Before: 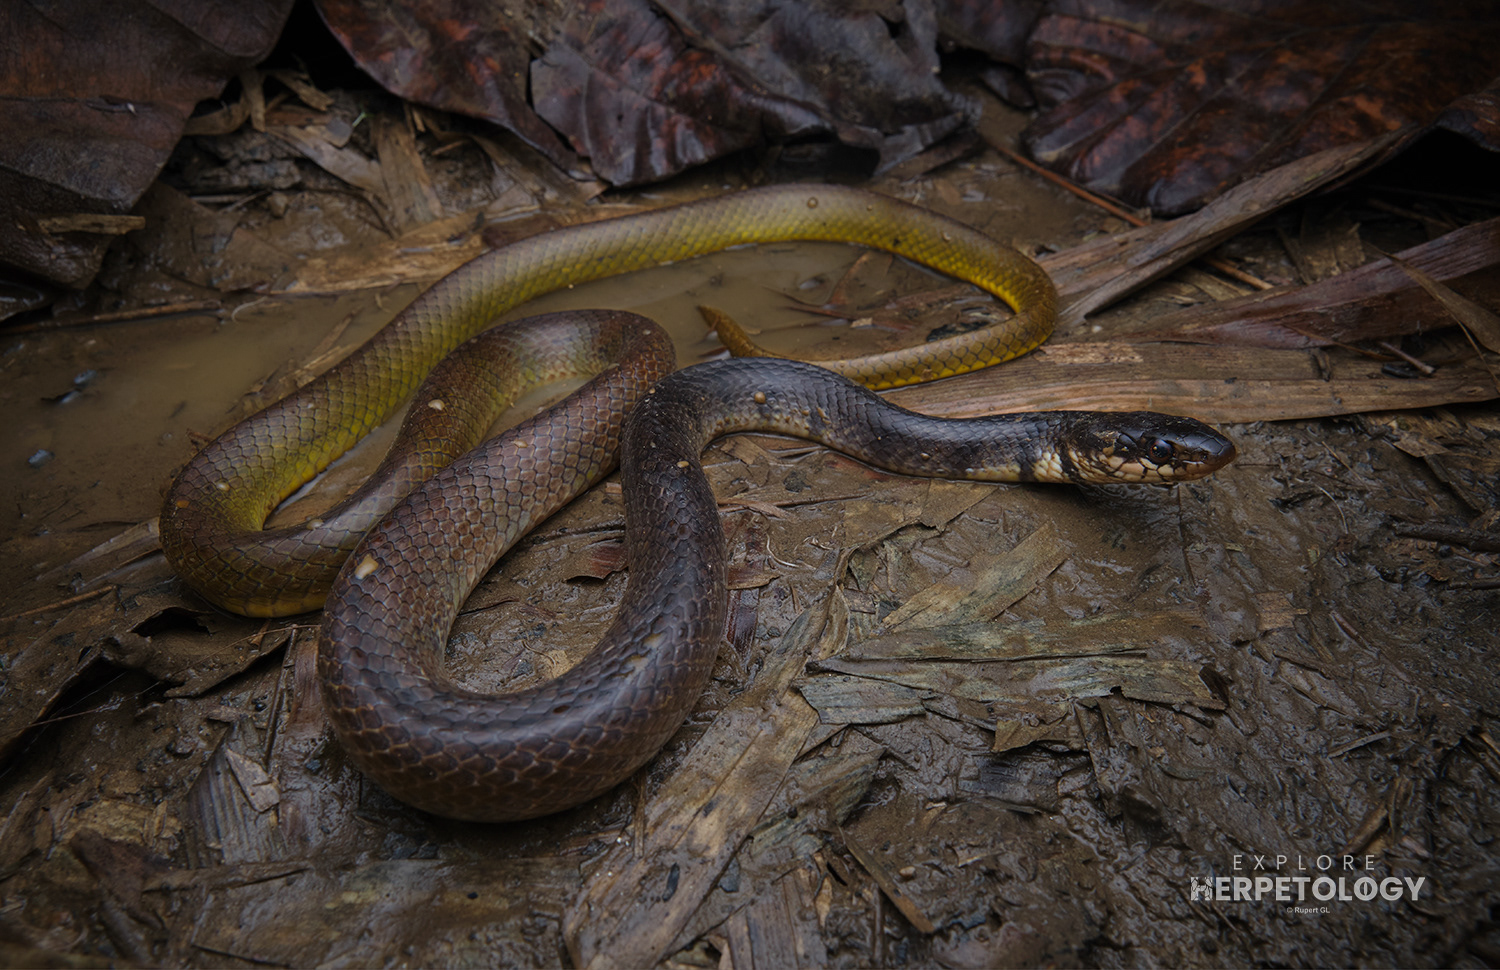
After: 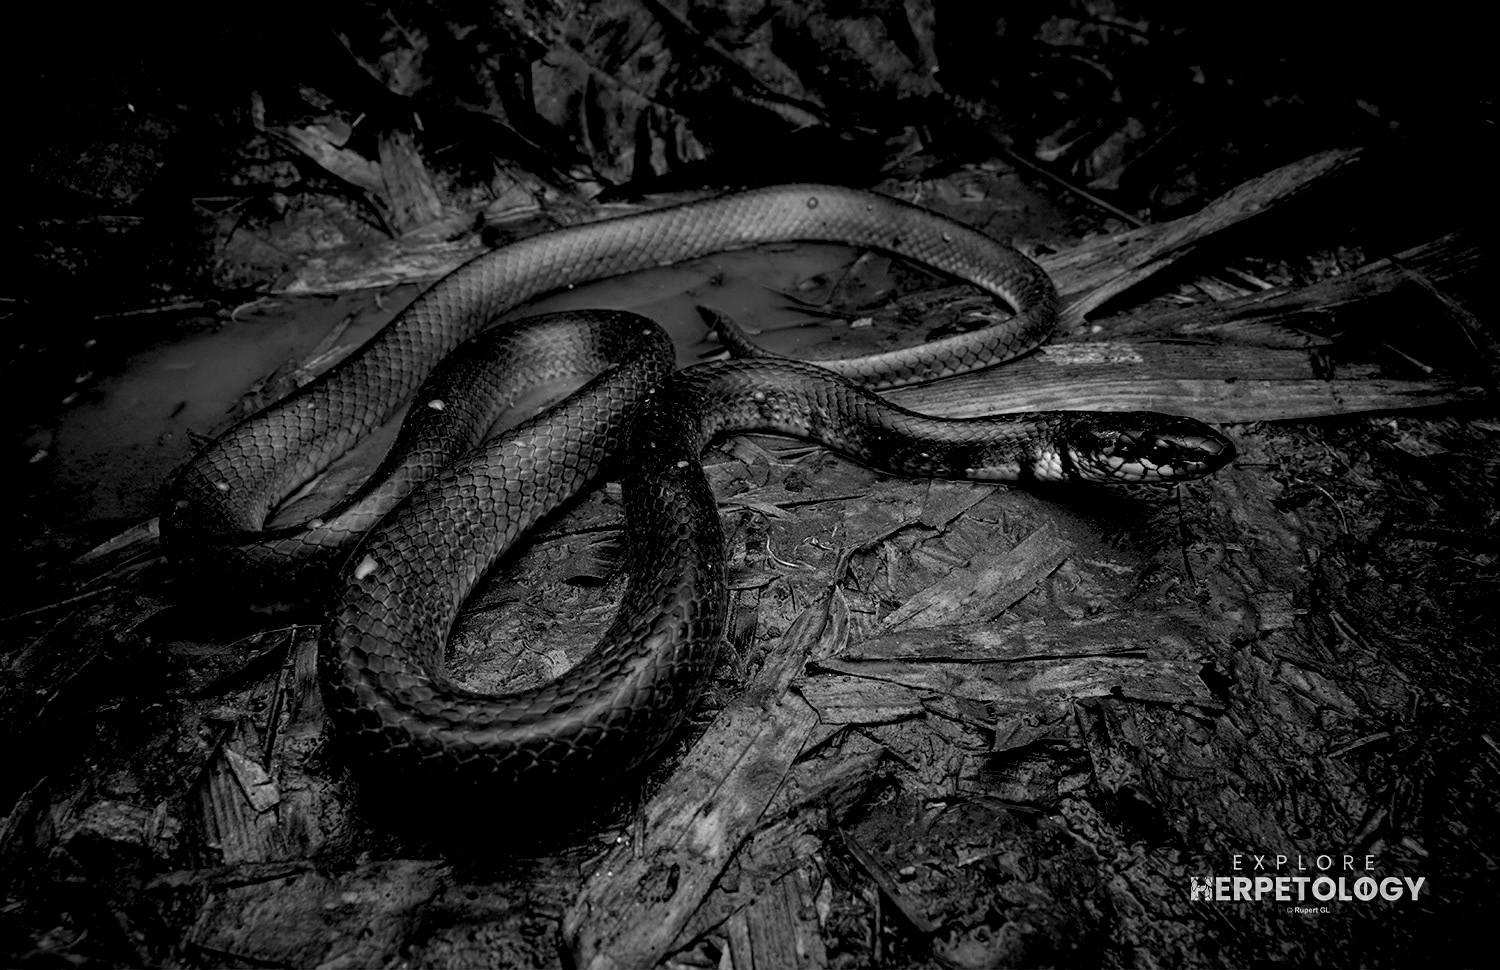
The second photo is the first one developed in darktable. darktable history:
exposure: black level correction 0.031, exposure 0.304 EV, compensate highlight preservation false
tone equalizer: -8 EV -0.417 EV, -7 EV -0.389 EV, -6 EV -0.333 EV, -5 EV -0.222 EV, -3 EV 0.222 EV, -2 EV 0.333 EV, -1 EV 0.389 EV, +0 EV 0.417 EV, edges refinement/feathering 500, mask exposure compensation -1.57 EV, preserve details no
color correction: highlights a* -2.24, highlights b* -18.1
monochrome: on, module defaults
